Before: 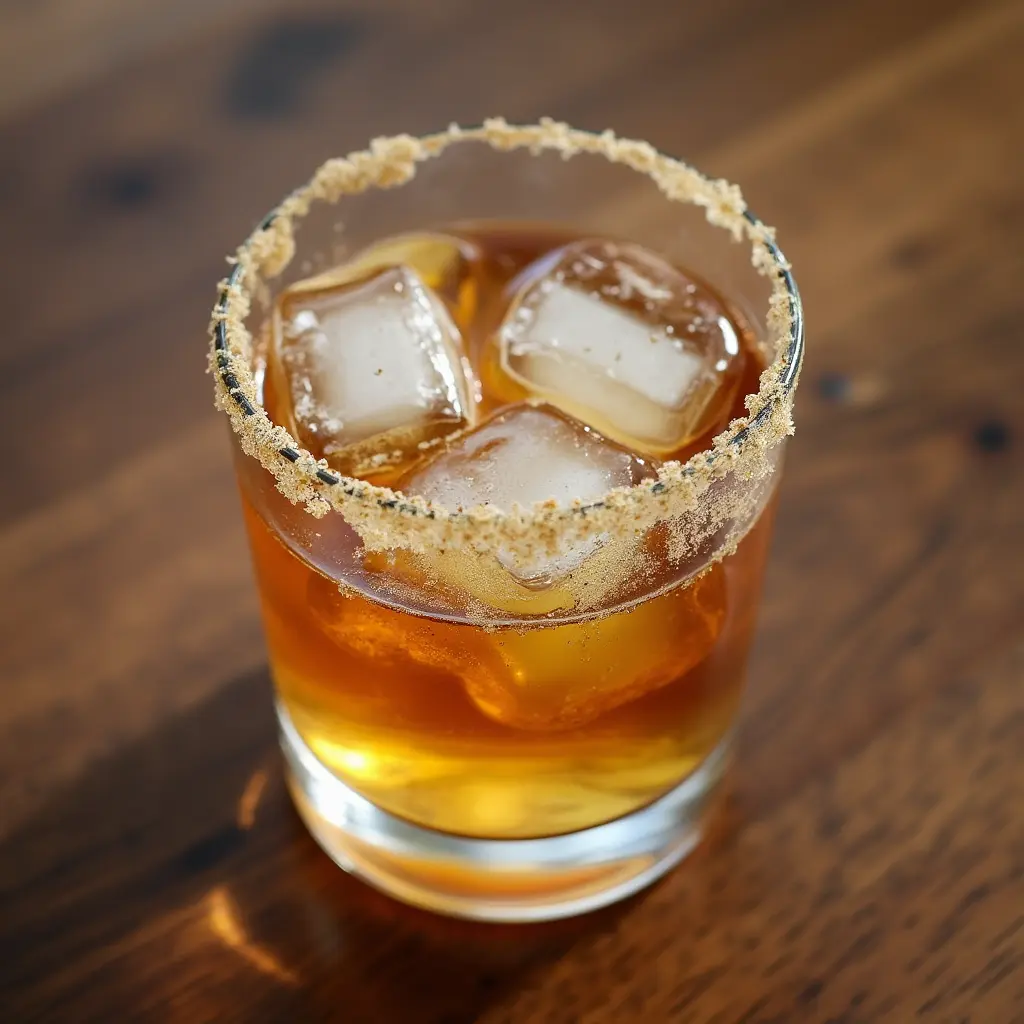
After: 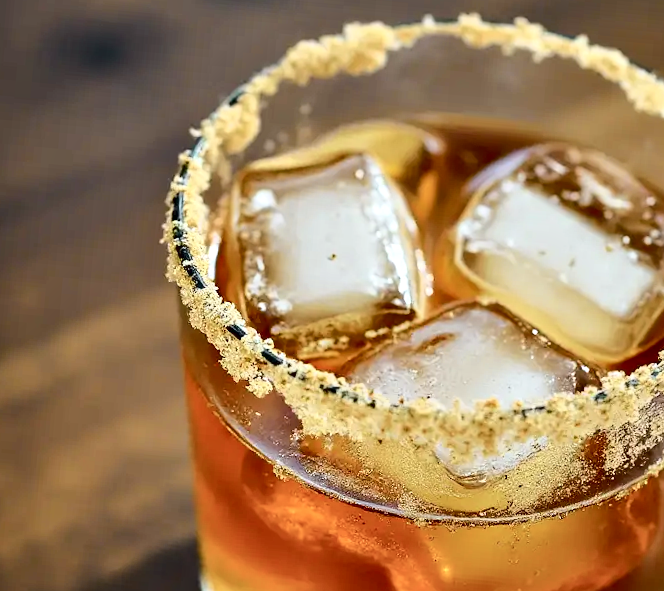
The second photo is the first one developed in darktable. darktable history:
crop and rotate: angle -4.99°, left 2.122%, top 6.945%, right 27.566%, bottom 30.519%
tone curve: curves: ch0 [(0, 0) (0.035, 0.017) (0.131, 0.108) (0.279, 0.279) (0.476, 0.554) (0.617, 0.693) (0.704, 0.77) (0.801, 0.854) (0.895, 0.927) (1, 0.976)]; ch1 [(0, 0) (0.318, 0.278) (0.444, 0.427) (0.493, 0.488) (0.508, 0.502) (0.534, 0.526) (0.562, 0.555) (0.645, 0.648) (0.746, 0.764) (1, 1)]; ch2 [(0, 0) (0.316, 0.292) (0.381, 0.37) (0.423, 0.448) (0.476, 0.482) (0.502, 0.495) (0.522, 0.518) (0.533, 0.532) (0.593, 0.622) (0.634, 0.663) (0.7, 0.7) (0.861, 0.808) (1, 0.951)], color space Lab, independent channels, preserve colors none
contrast equalizer: octaves 7, y [[0.6 ×6], [0.55 ×6], [0 ×6], [0 ×6], [0 ×6]]
